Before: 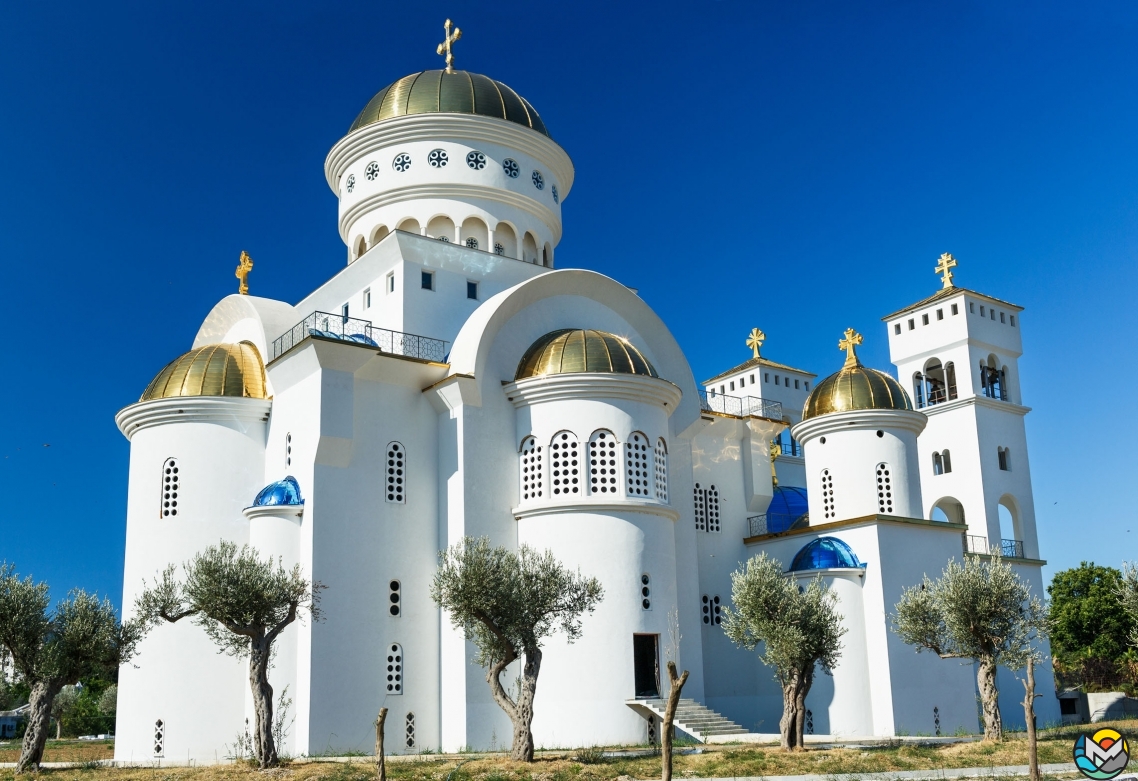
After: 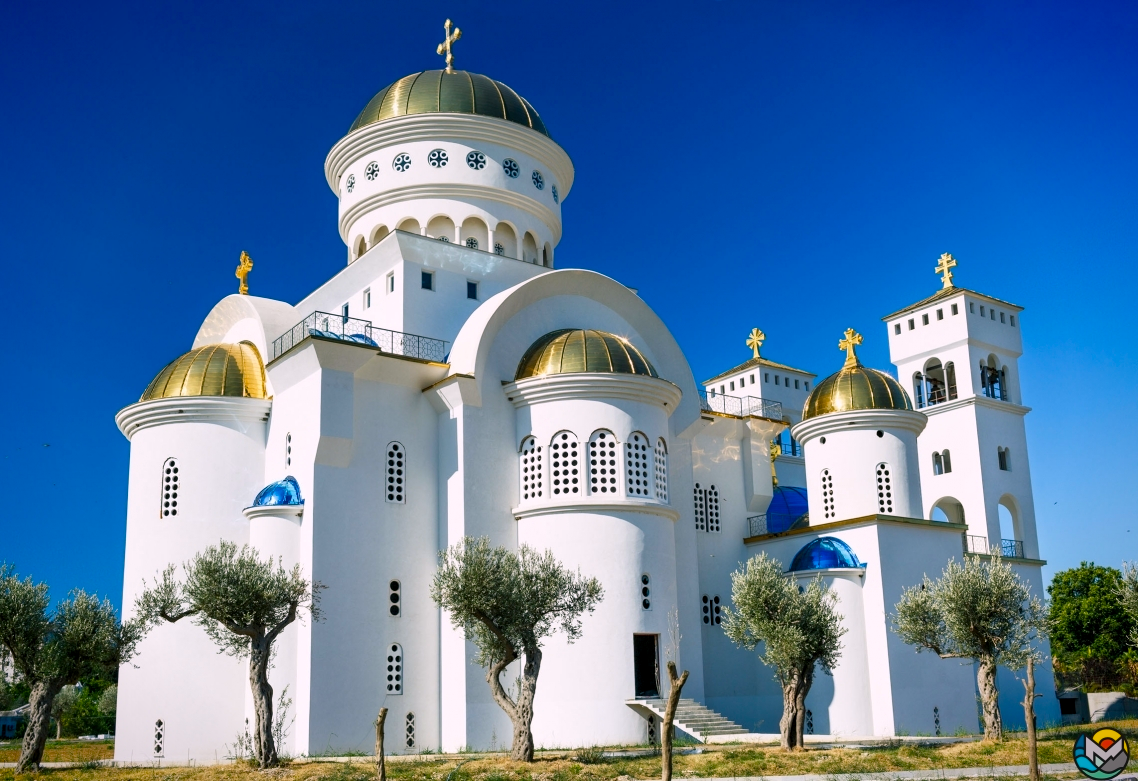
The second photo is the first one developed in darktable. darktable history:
color balance rgb: shadows lift › chroma 2%, shadows lift › hue 217.2°, power › chroma 0.25%, power › hue 60°, highlights gain › chroma 1.5%, highlights gain › hue 309.6°, global offset › luminance -0.25%, perceptual saturation grading › global saturation 15%, global vibrance 15%
vignetting: fall-off start 88.53%, fall-off radius 44.2%, saturation 0.376, width/height ratio 1.161
